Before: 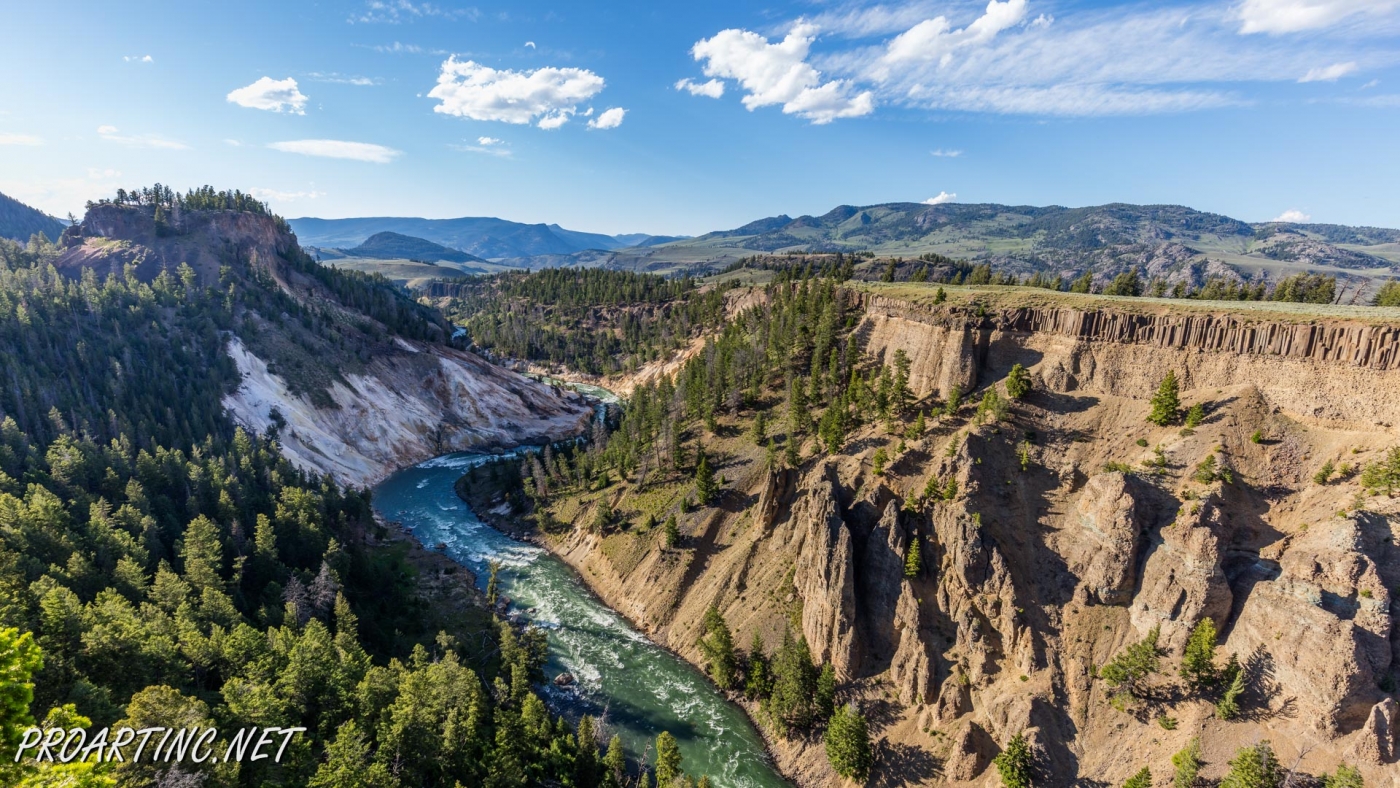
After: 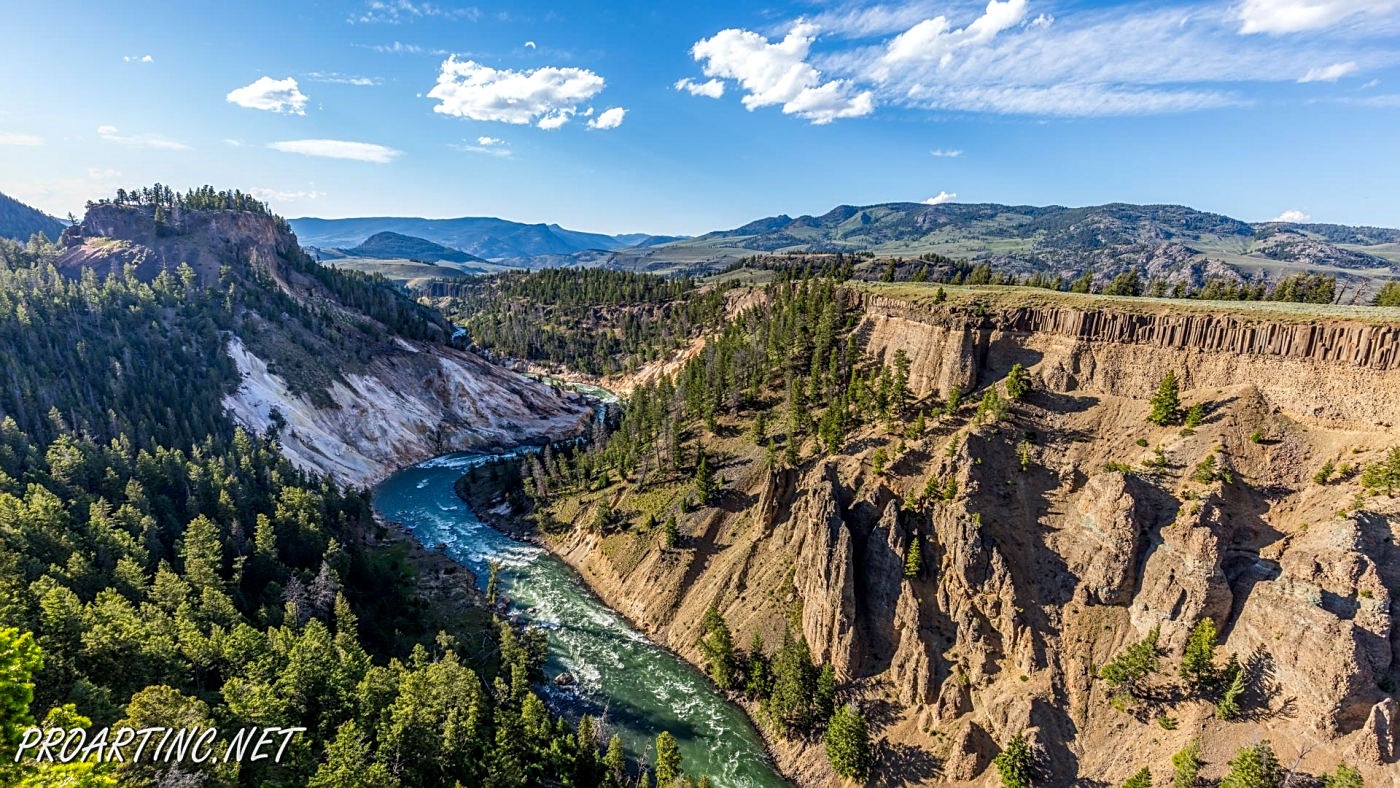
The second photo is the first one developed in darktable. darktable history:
local contrast: on, module defaults
sharpen: on, module defaults
contrast brightness saturation: saturation 0.131
